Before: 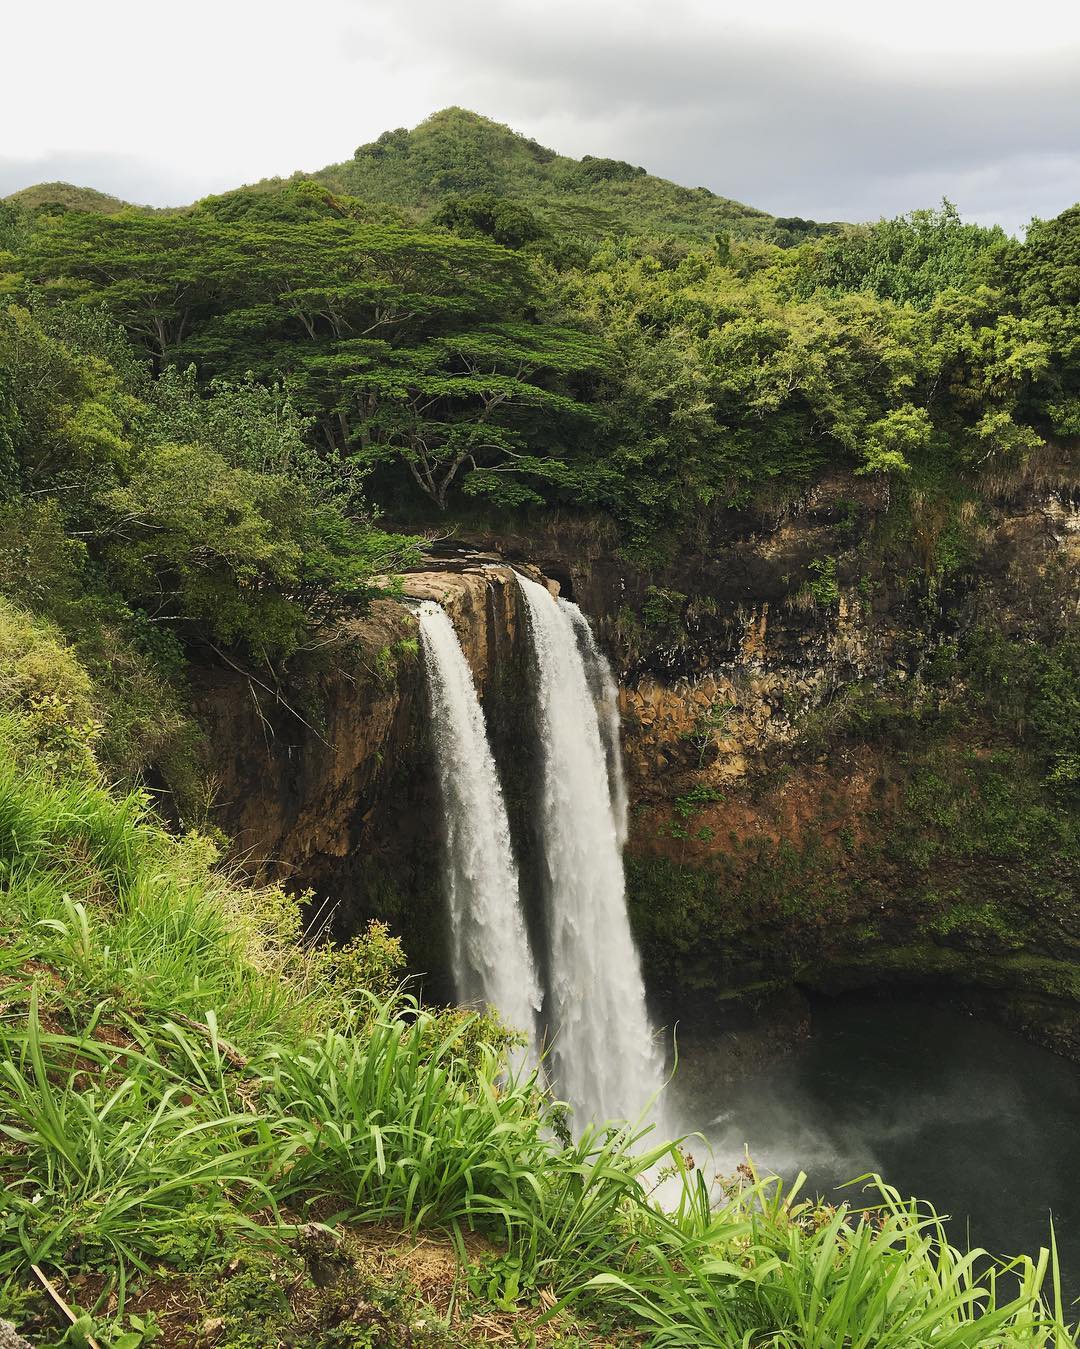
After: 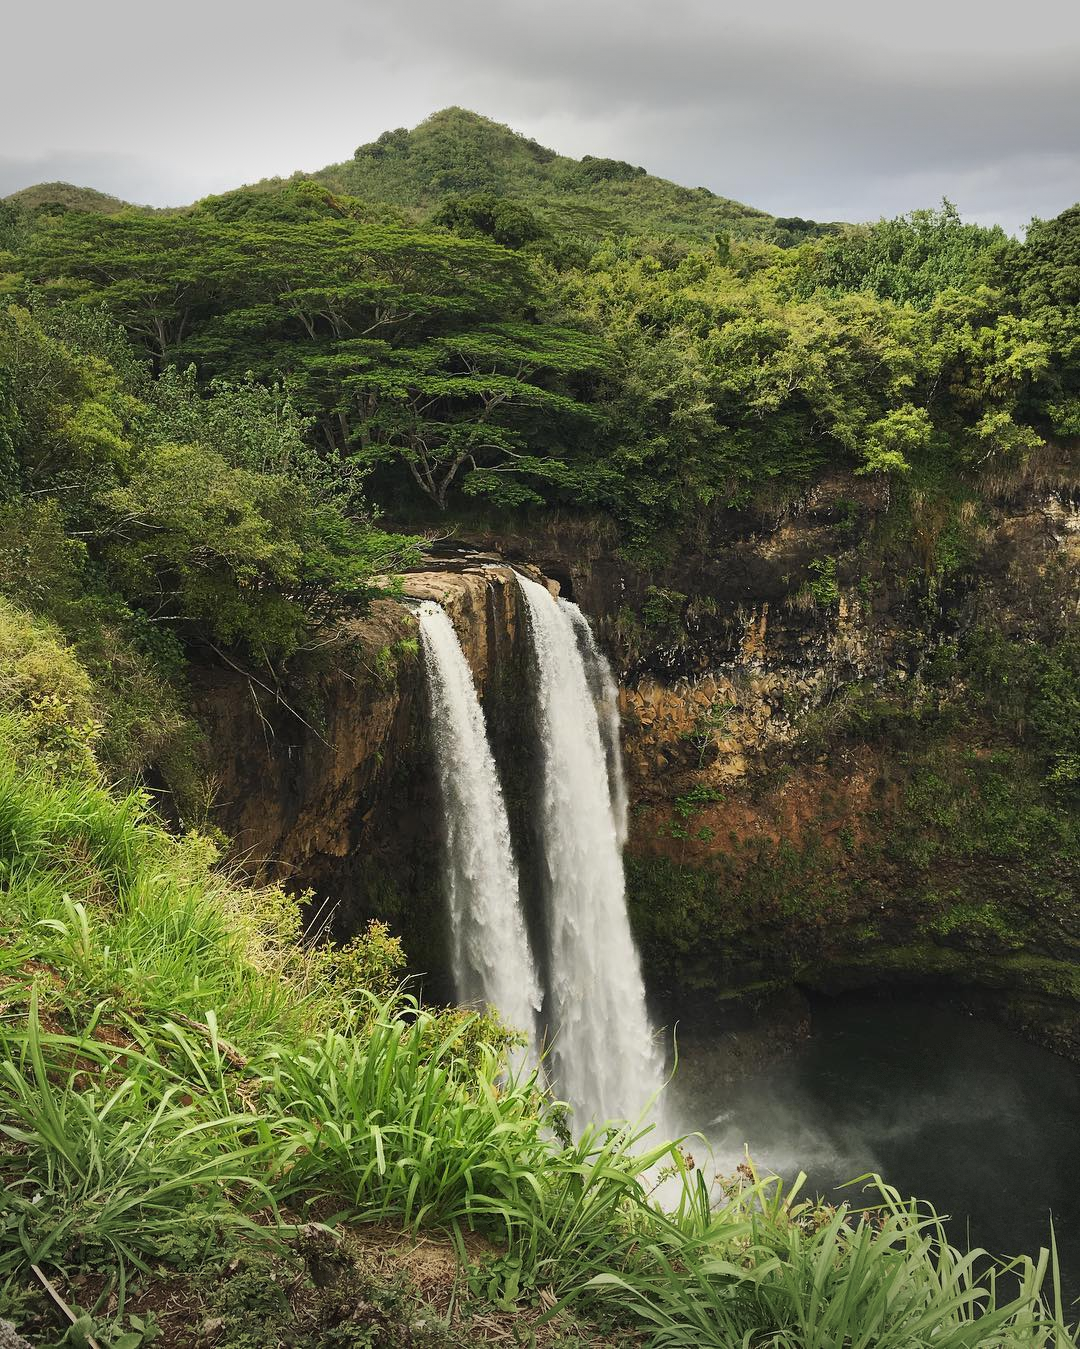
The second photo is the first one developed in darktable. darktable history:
tone equalizer: on, module defaults
vignetting: fall-off start 100%, brightness -0.406, saturation -0.3, width/height ratio 1.324, dithering 8-bit output, unbound false
